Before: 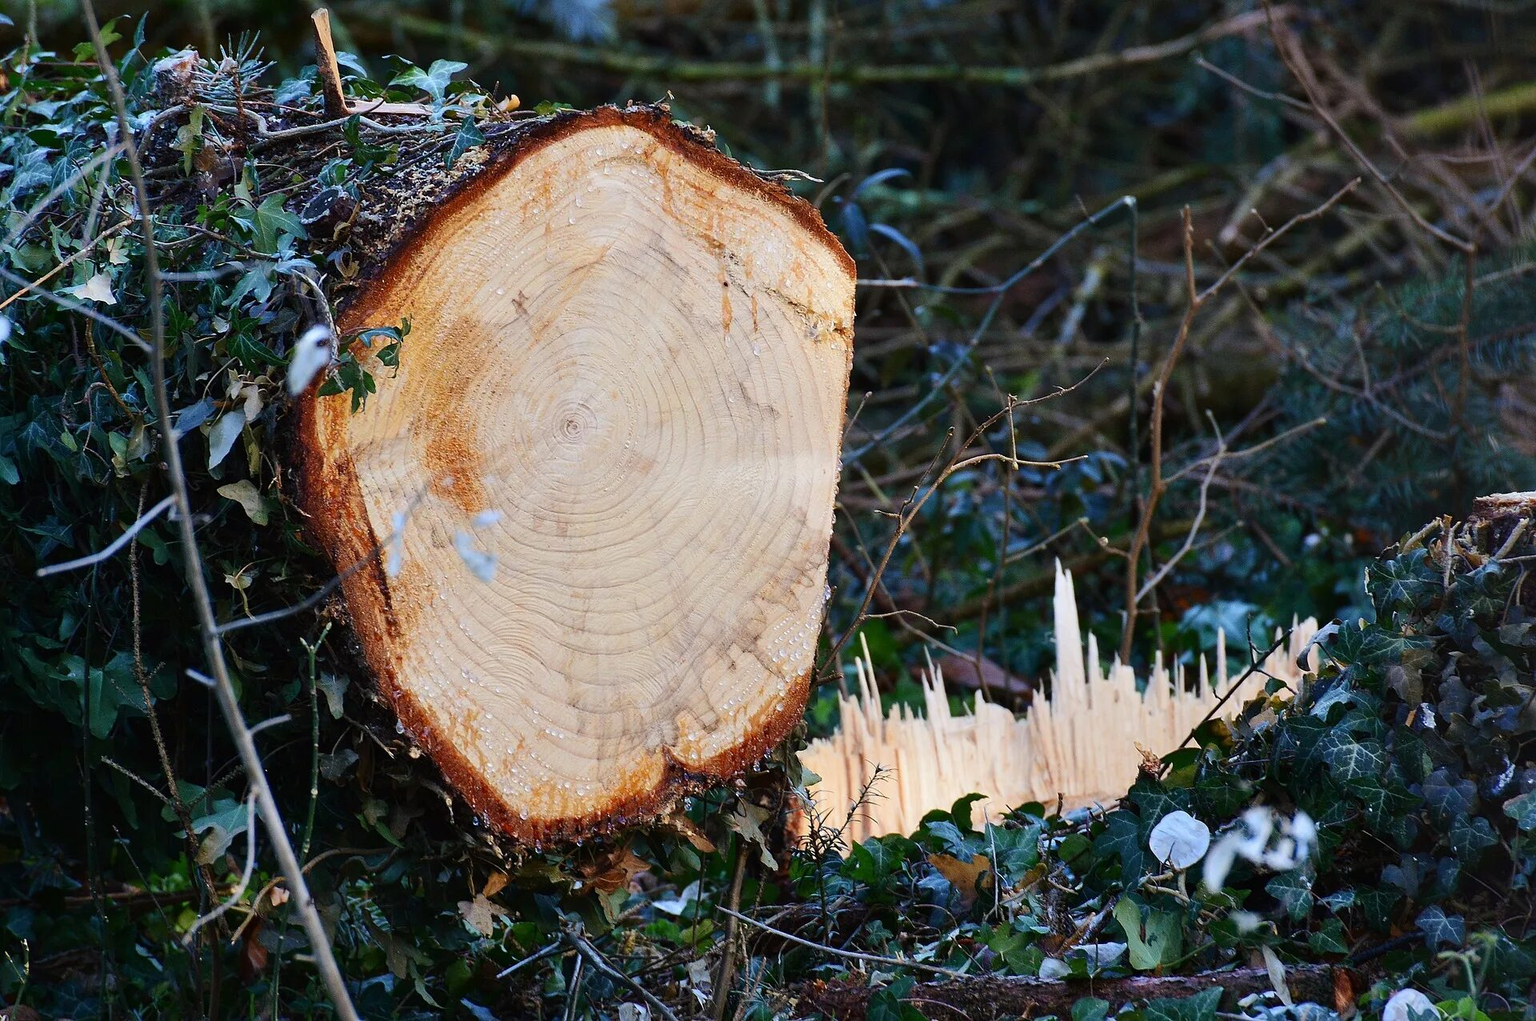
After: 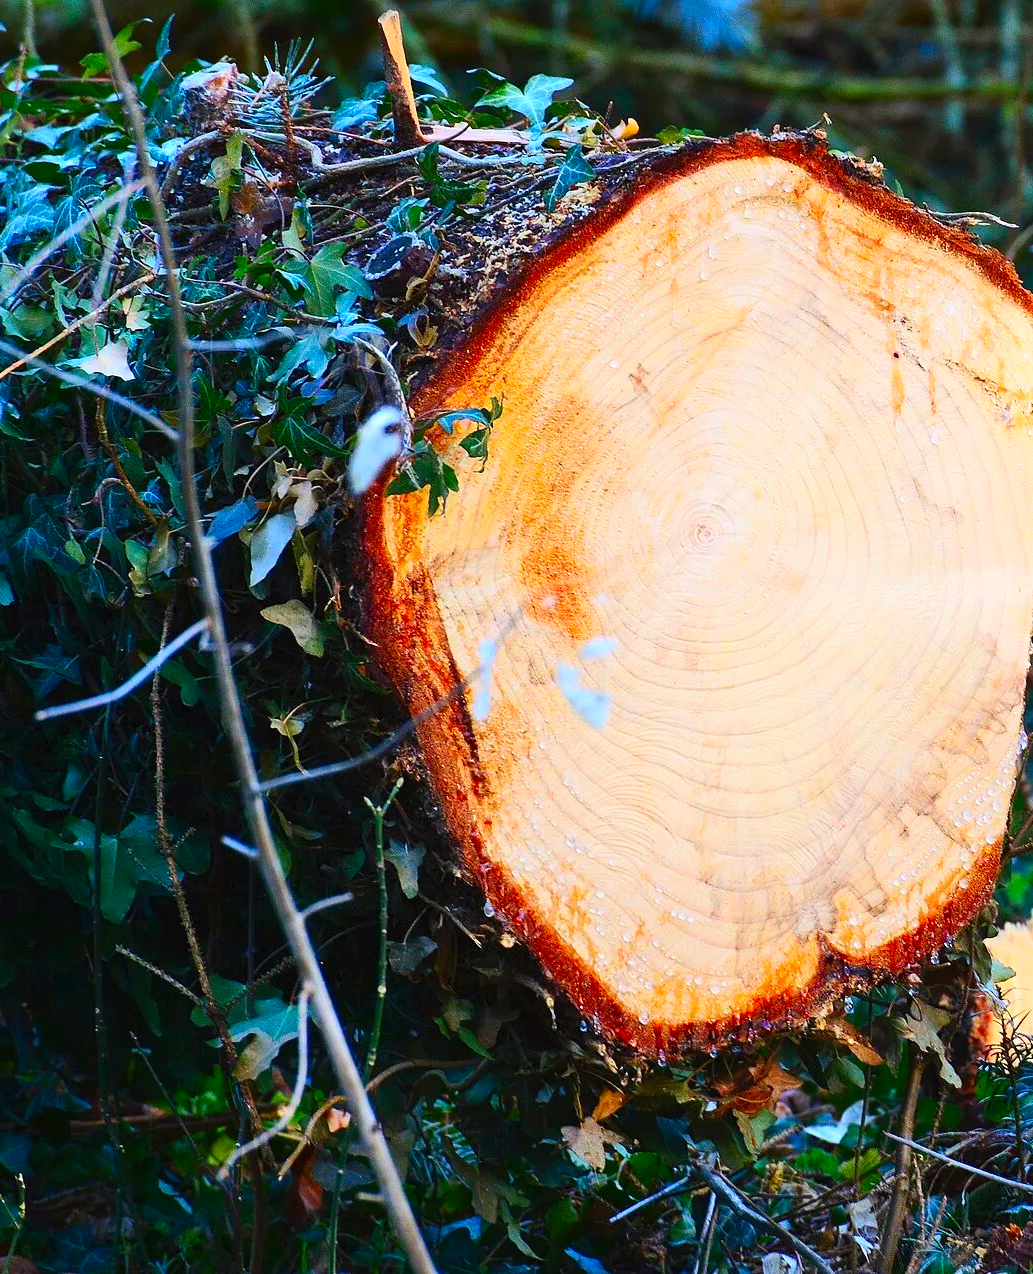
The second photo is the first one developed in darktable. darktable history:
contrast brightness saturation: contrast 0.2, brightness 0.2, saturation 0.8
crop: left 0.587%, right 45.588%, bottom 0.086%
shadows and highlights: shadows -23.08, highlights 46.15, soften with gaussian
